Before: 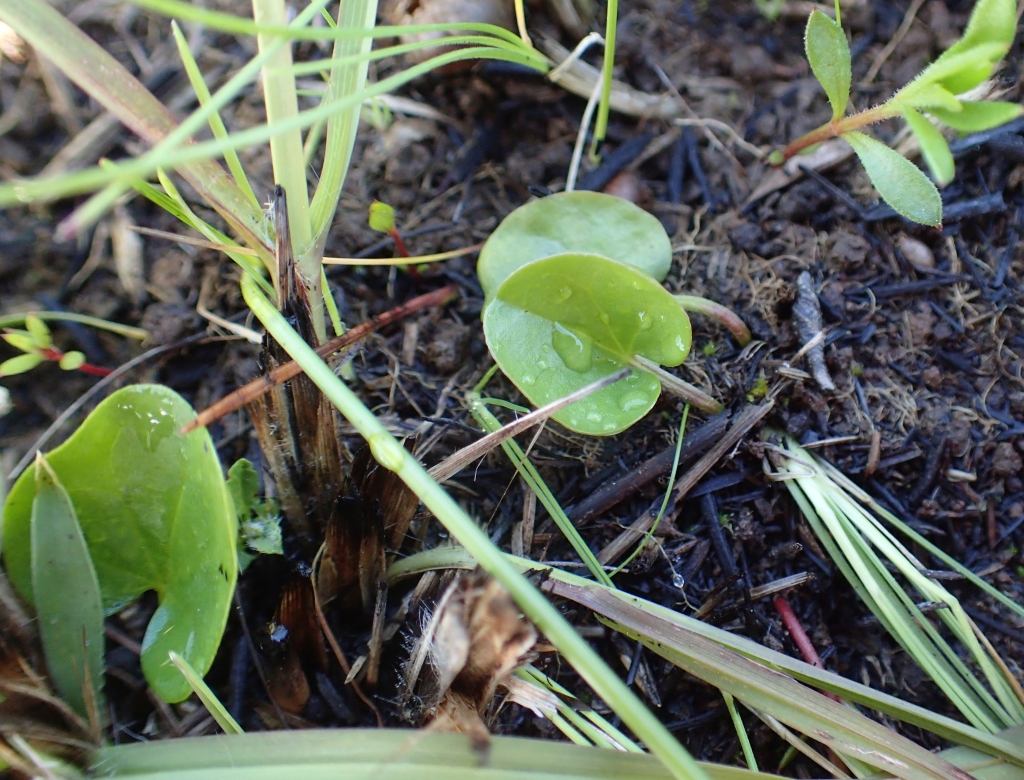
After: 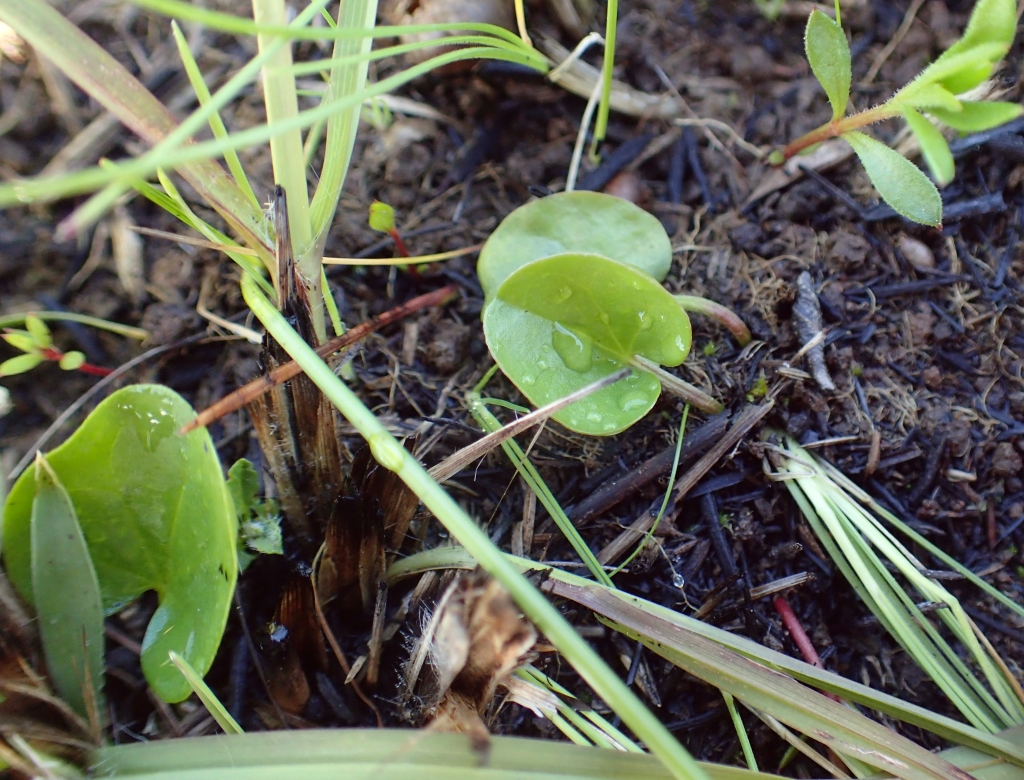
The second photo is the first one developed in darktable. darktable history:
color correction: highlights a* -1.01, highlights b* 4.43, shadows a* 3.65
